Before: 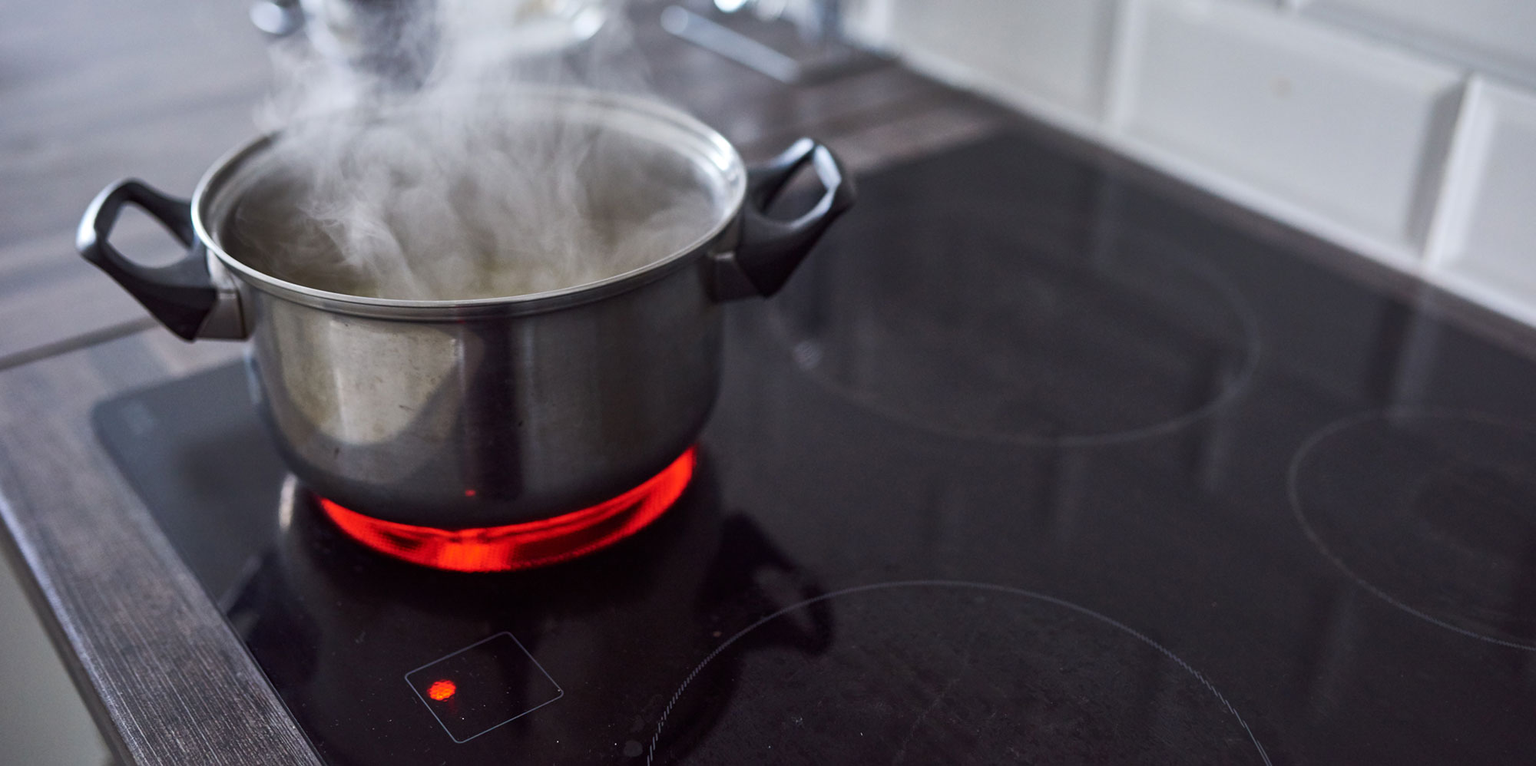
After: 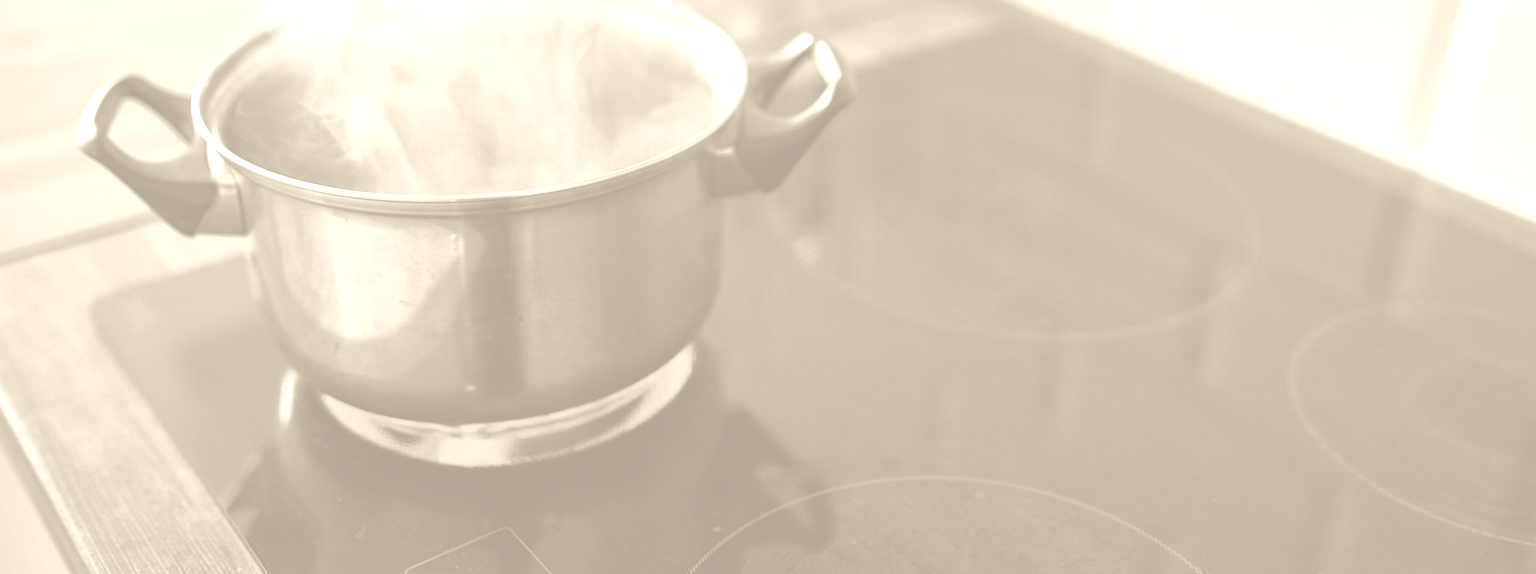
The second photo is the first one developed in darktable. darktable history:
crop: top 13.819%, bottom 11.169%
colorize: hue 36°, saturation 71%, lightness 80.79%
color correction: highlights a* -0.772, highlights b* -8.92
